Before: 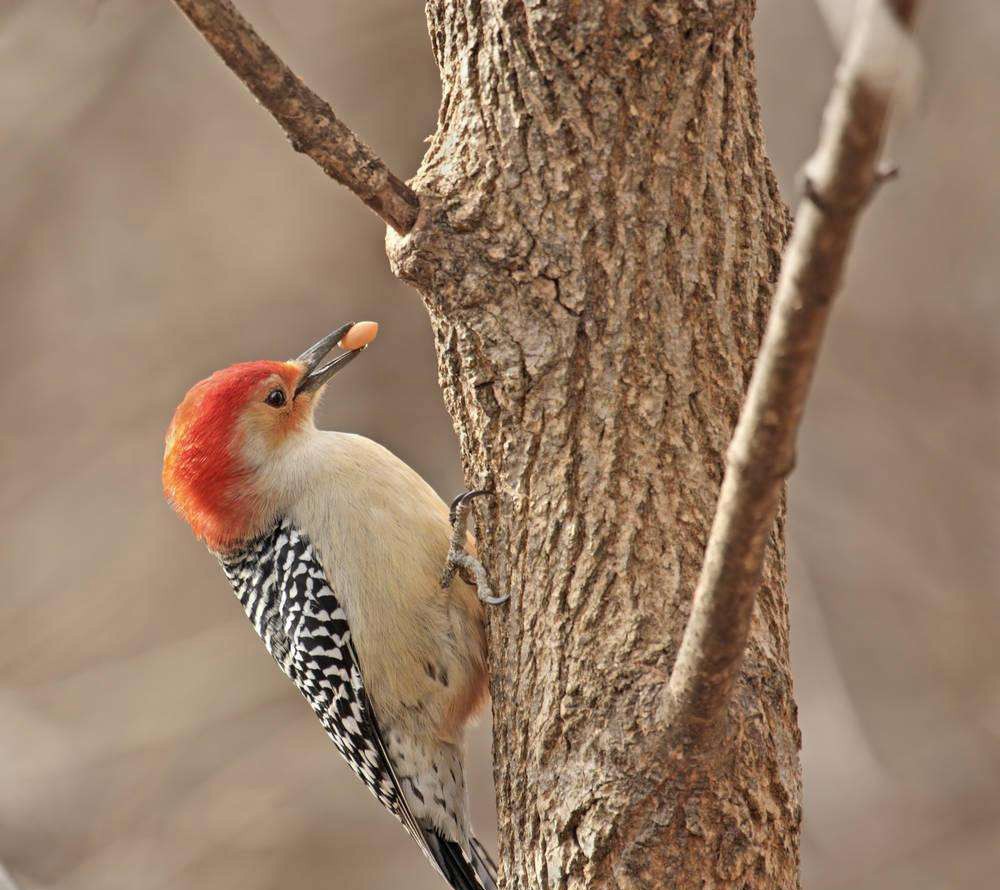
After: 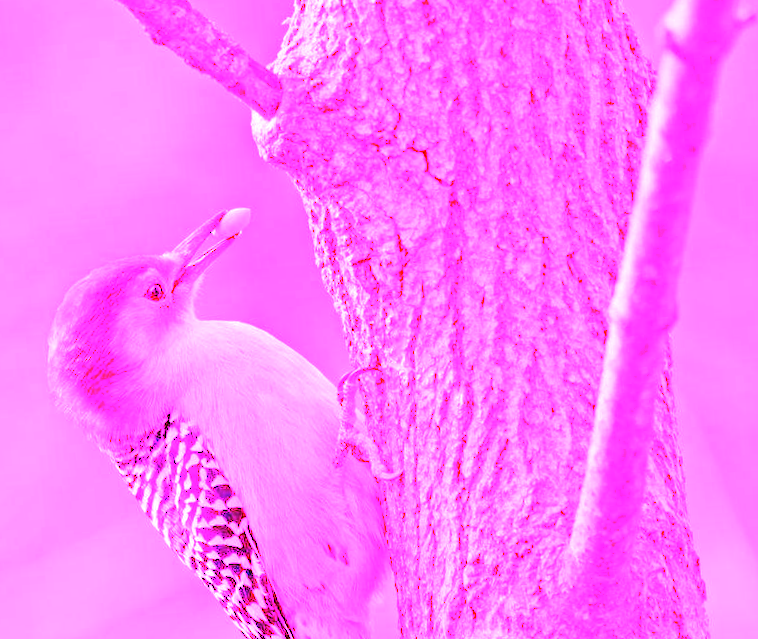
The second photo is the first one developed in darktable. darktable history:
white balance: red 8, blue 8
rotate and perspective: rotation -4.57°, crop left 0.054, crop right 0.944, crop top 0.087, crop bottom 0.914
crop and rotate: left 10.071%, top 10.071%, right 10.02%, bottom 10.02%
